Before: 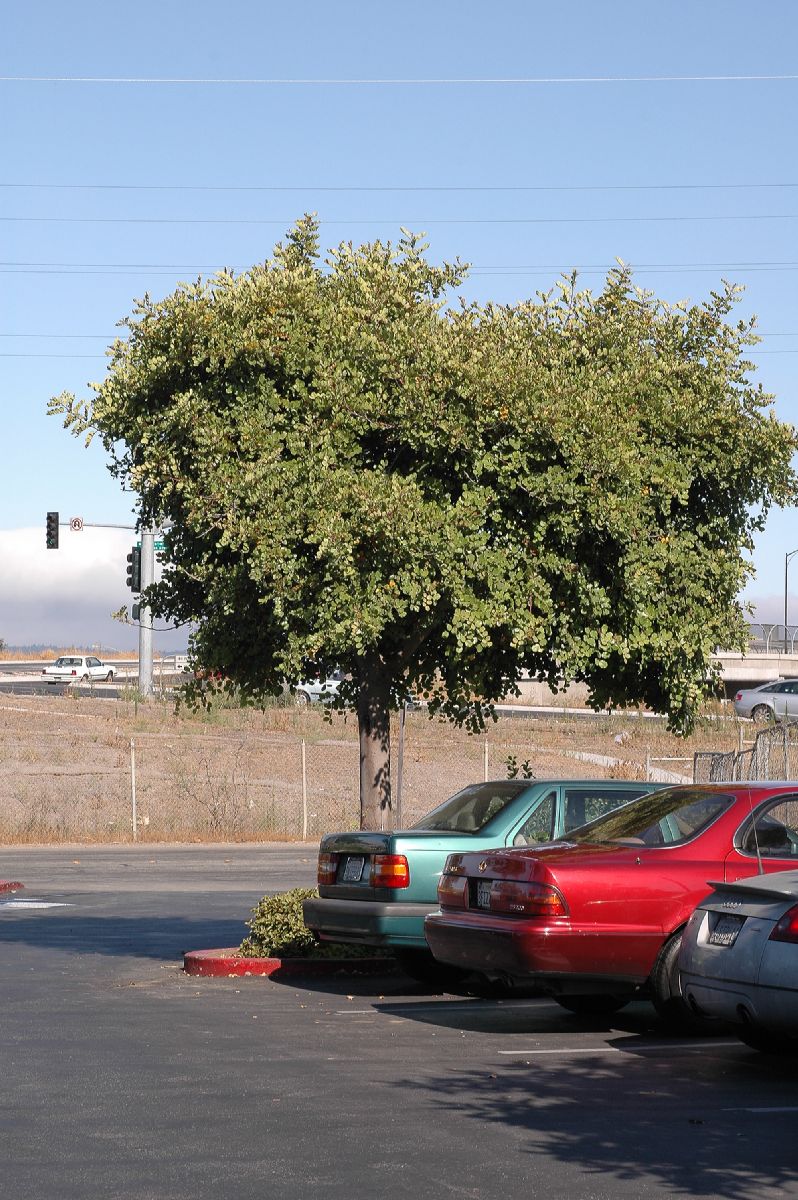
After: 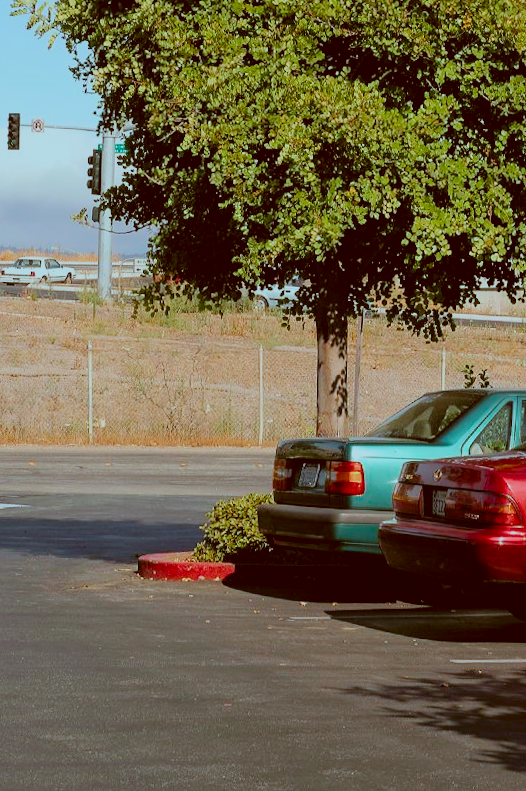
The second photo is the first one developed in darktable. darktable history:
crop and rotate: angle -0.992°, left 3.934%, top 32.34%, right 28.338%
color balance rgb: global offset › chroma 0.058%, global offset › hue 253.33°, white fulcrum 0.071 EV, perceptual saturation grading › global saturation 38.816%, global vibrance 30.959%
filmic rgb: black relative exposure -7.65 EV, white relative exposure 4.56 EV, threshold 3.02 EV, hardness 3.61, color science v4 (2020), contrast in shadows soft, contrast in highlights soft, enable highlight reconstruction true
color correction: highlights a* -14.87, highlights b* -16.87, shadows a* 10.19, shadows b* 29.09
